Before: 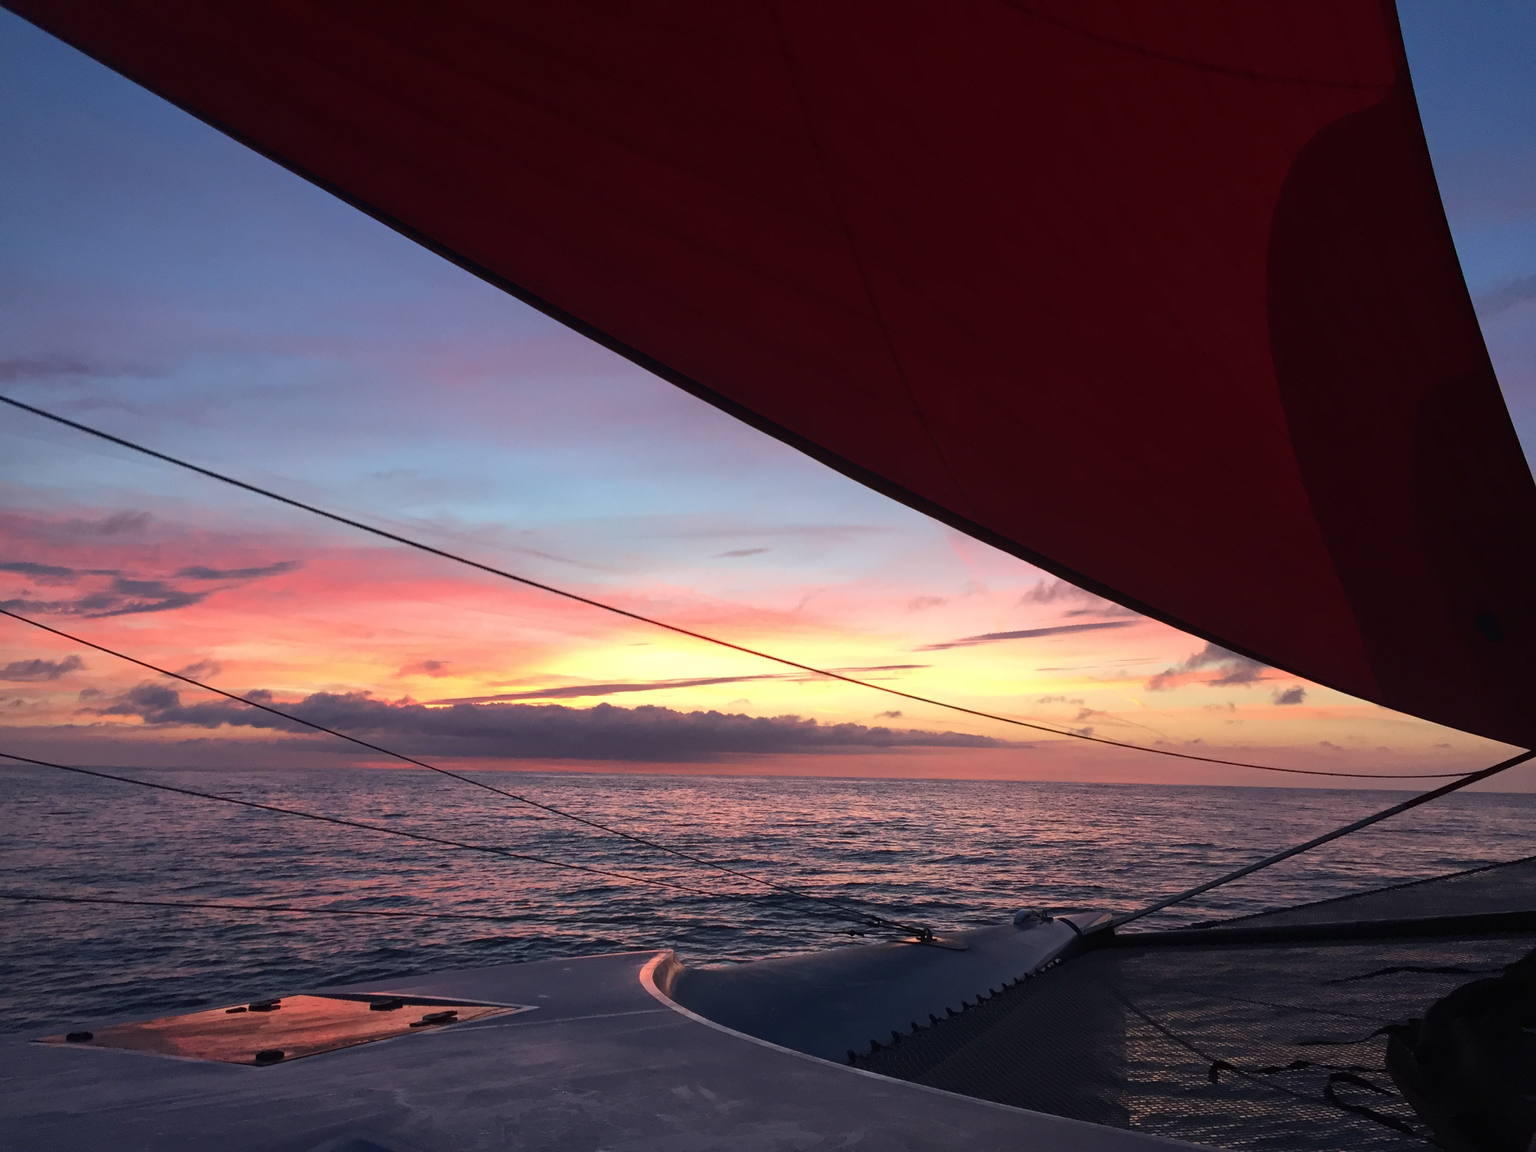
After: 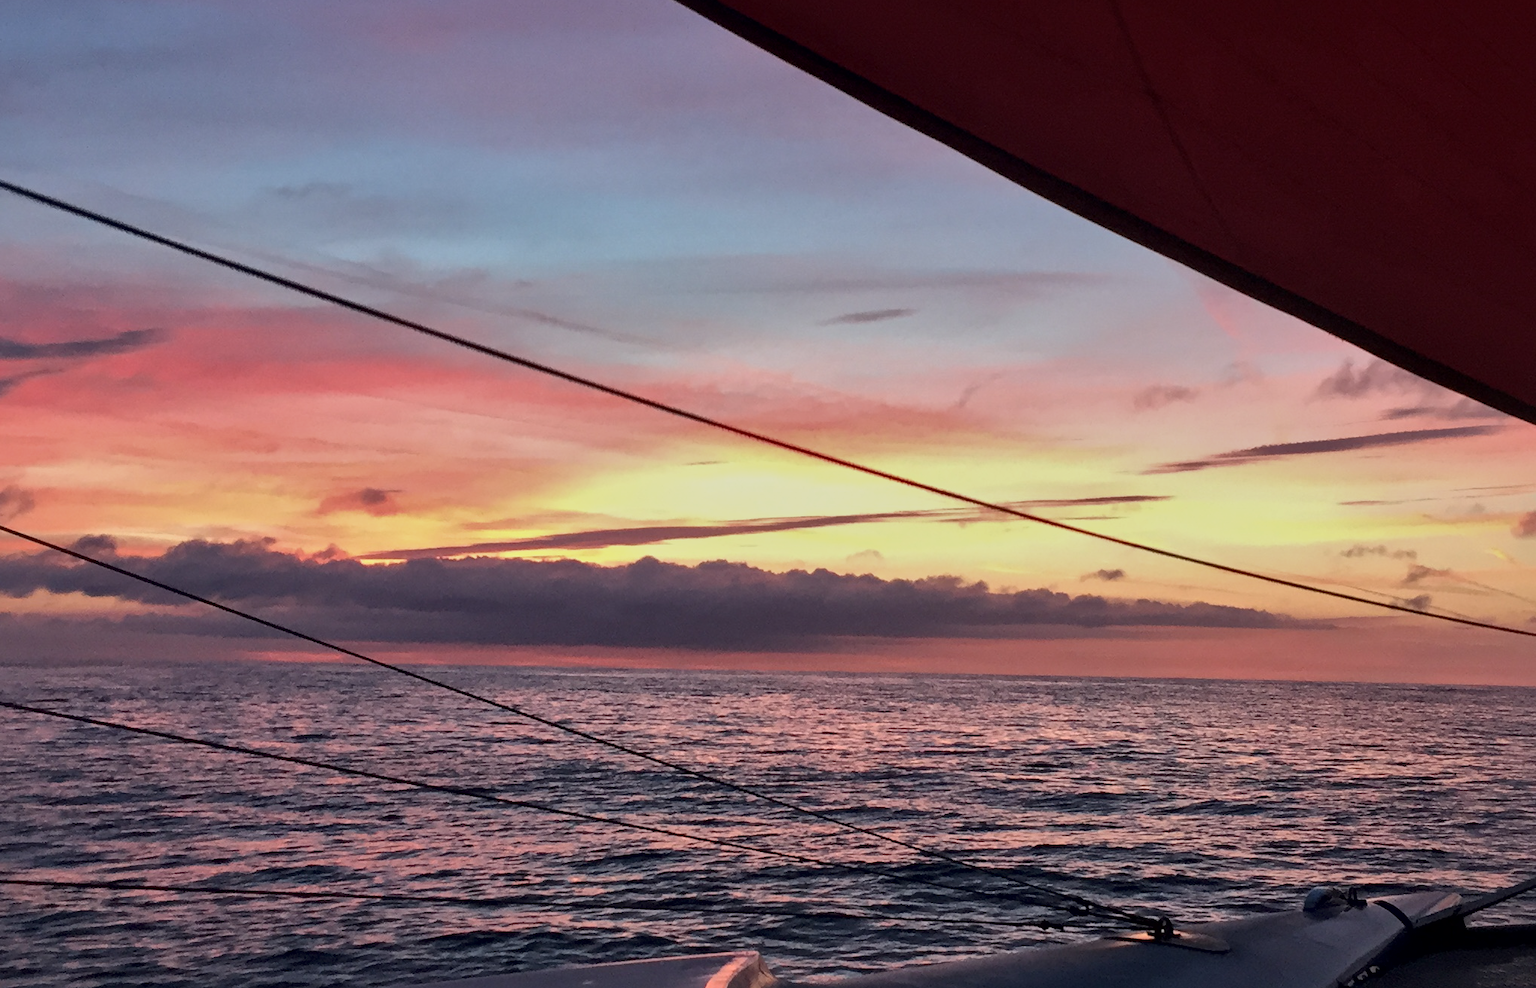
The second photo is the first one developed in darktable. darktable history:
crop: left 13.019%, top 30.845%, right 24.502%, bottom 15.529%
tone equalizer: -8 EV -0.002 EV, -7 EV 0.004 EV, -6 EV -0.023 EV, -5 EV 0.021 EV, -4 EV -0.027 EV, -3 EV 0.03 EV, -2 EV -0.092 EV, -1 EV -0.315 EV, +0 EV -0.584 EV
local contrast: mode bilateral grid, contrast 24, coarseness 60, detail 152%, midtone range 0.2
